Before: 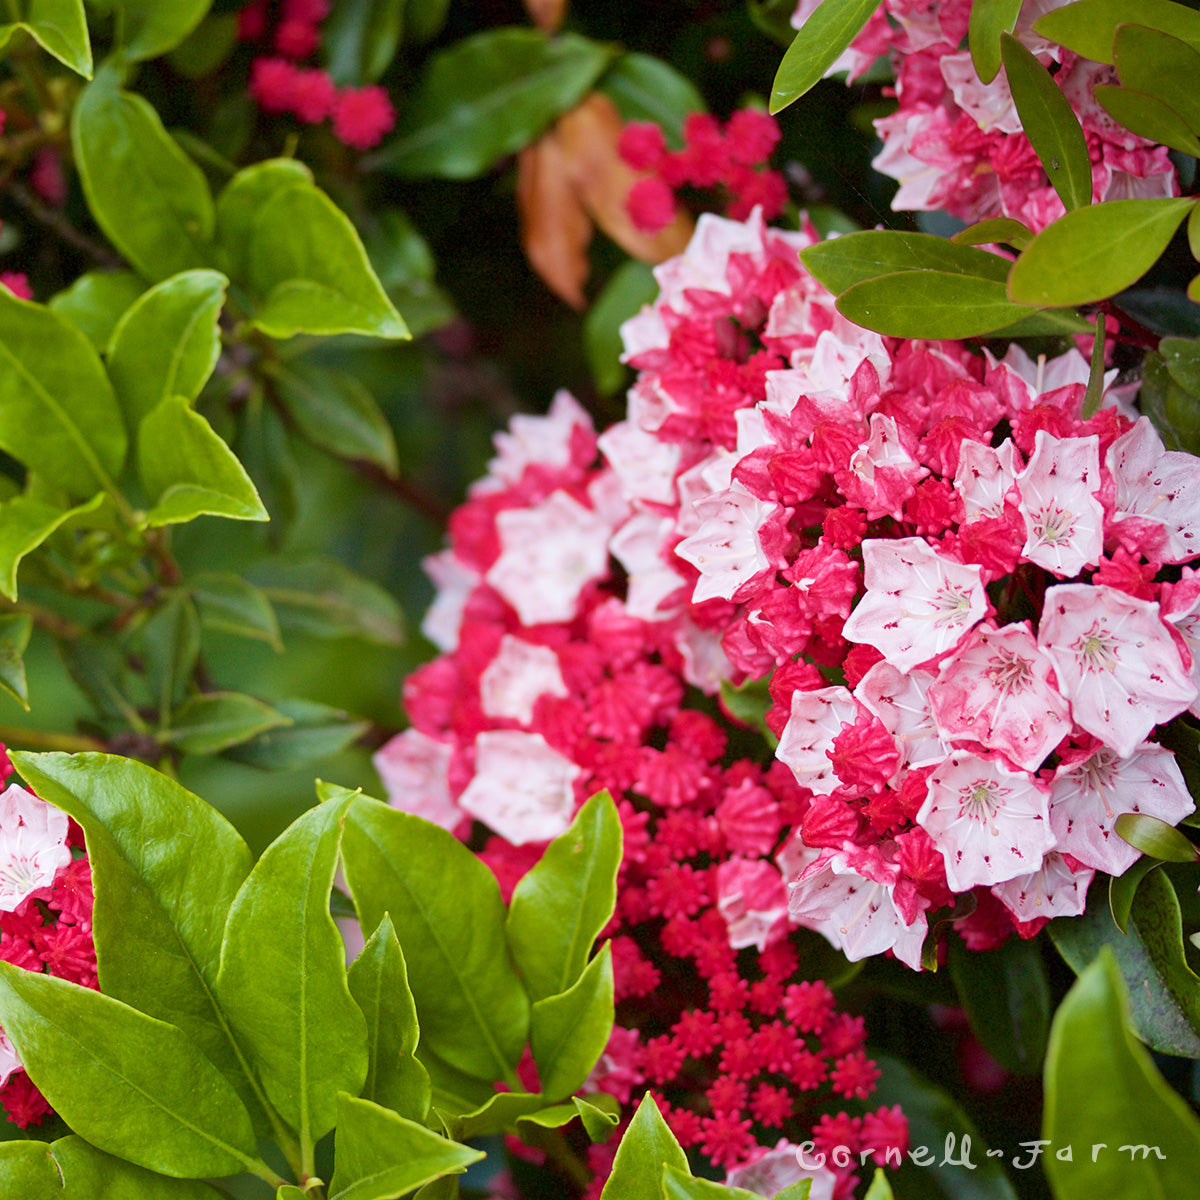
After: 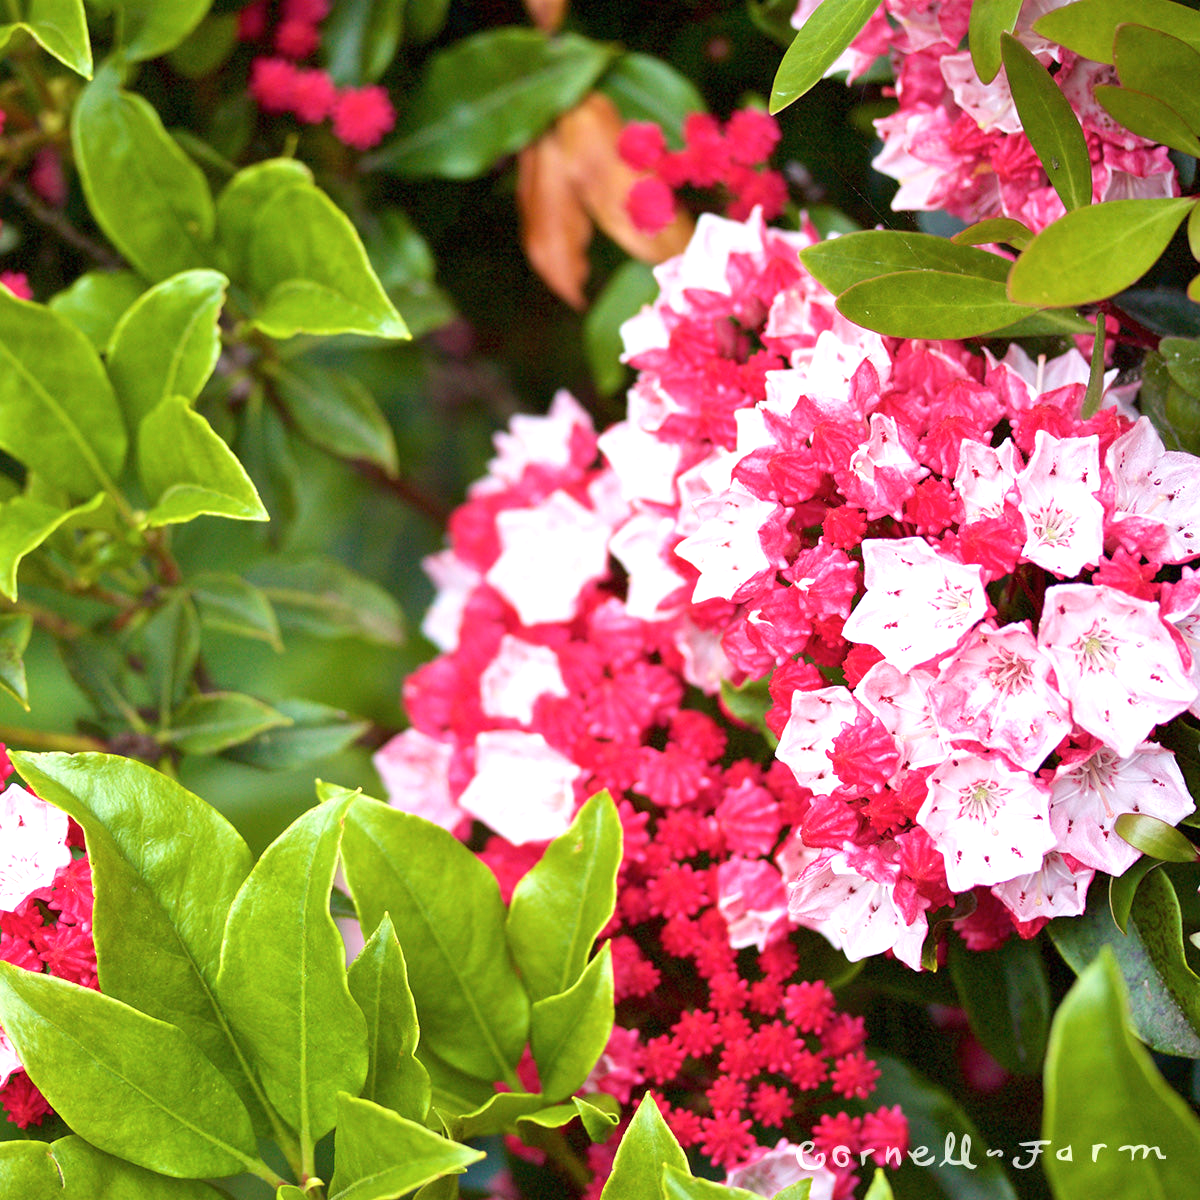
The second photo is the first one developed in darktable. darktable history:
exposure: exposure 0.766 EV, compensate highlight preservation false
contrast brightness saturation: saturation -0.04
